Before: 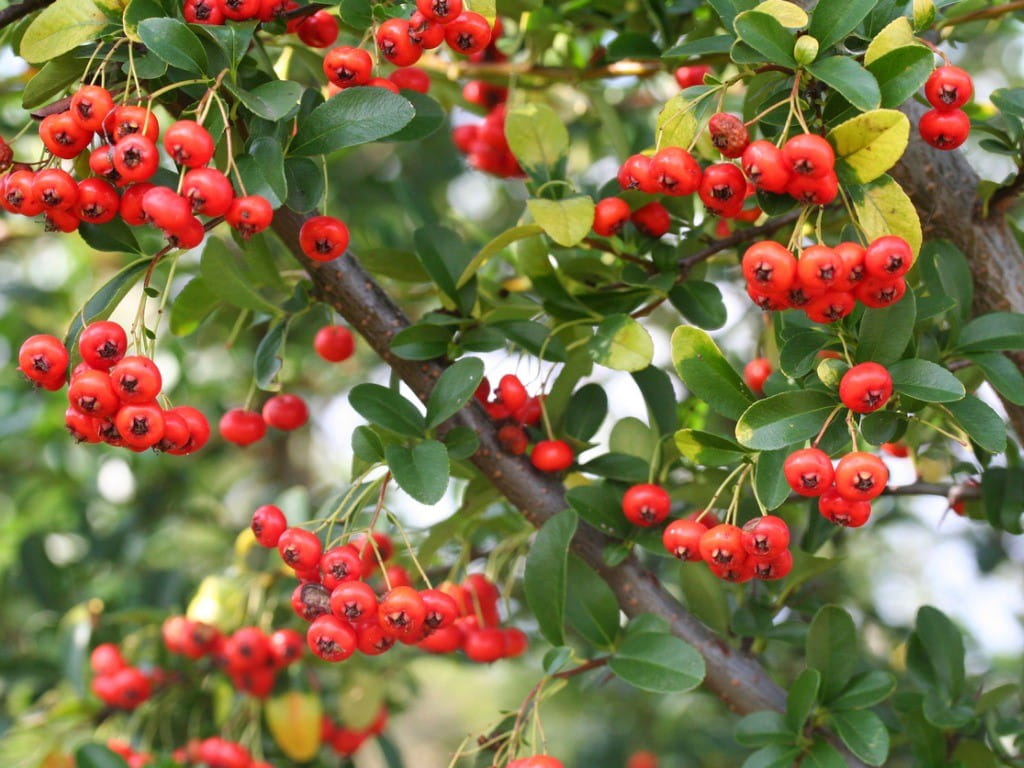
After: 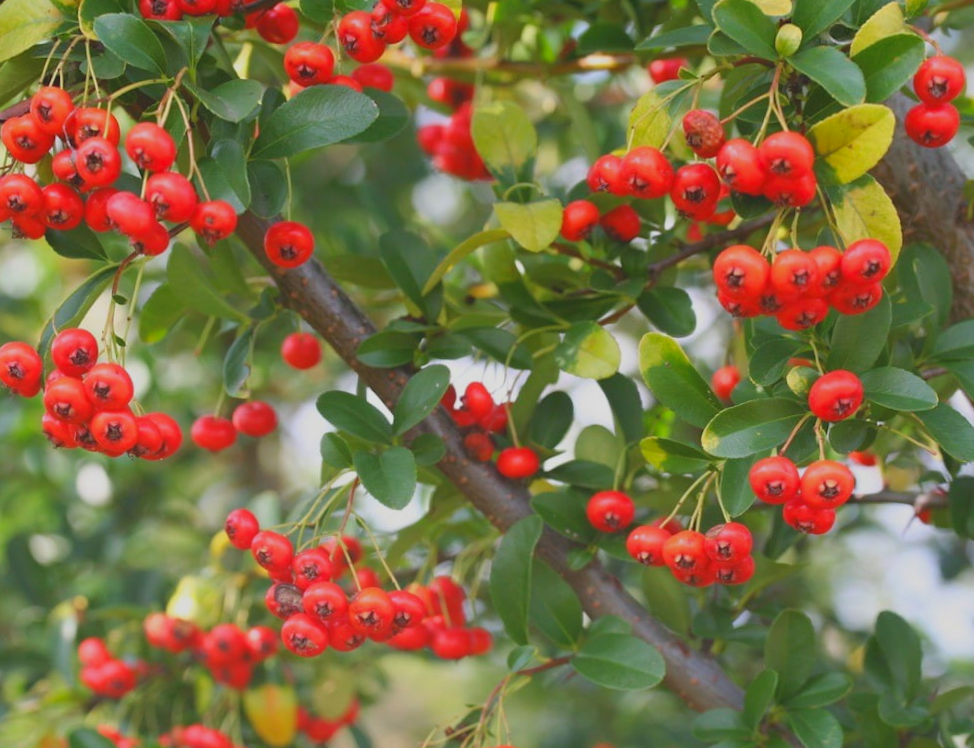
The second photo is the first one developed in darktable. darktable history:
rotate and perspective: rotation 0.074°, lens shift (vertical) 0.096, lens shift (horizontal) -0.041, crop left 0.043, crop right 0.952, crop top 0.024, crop bottom 0.979
local contrast: detail 69%
